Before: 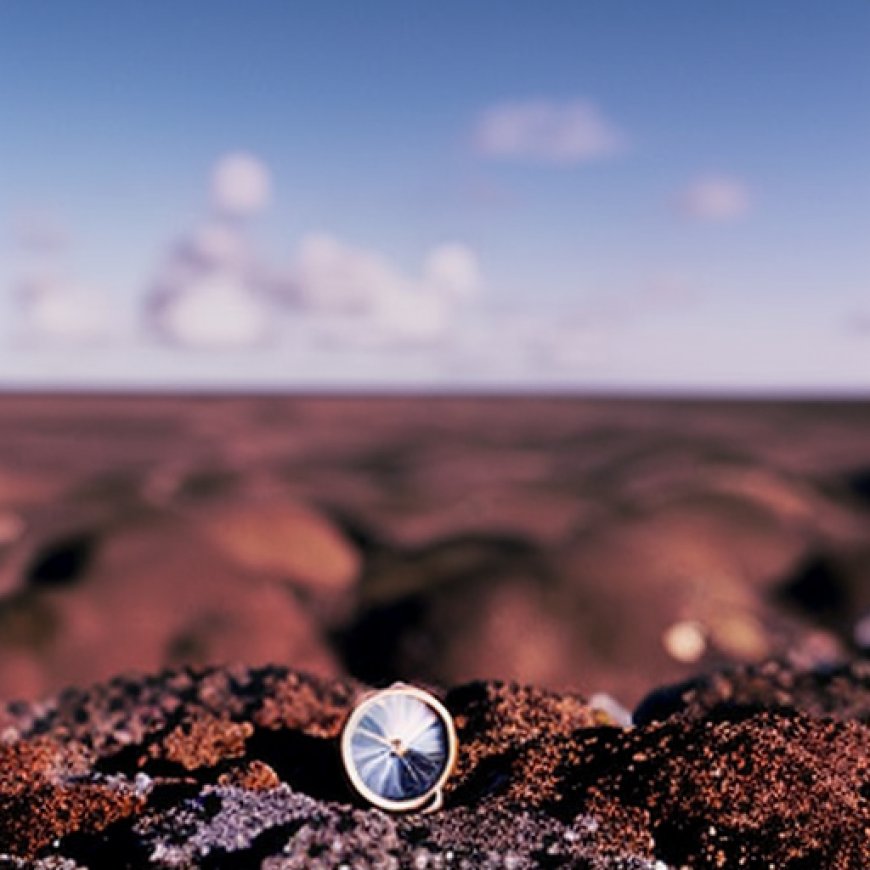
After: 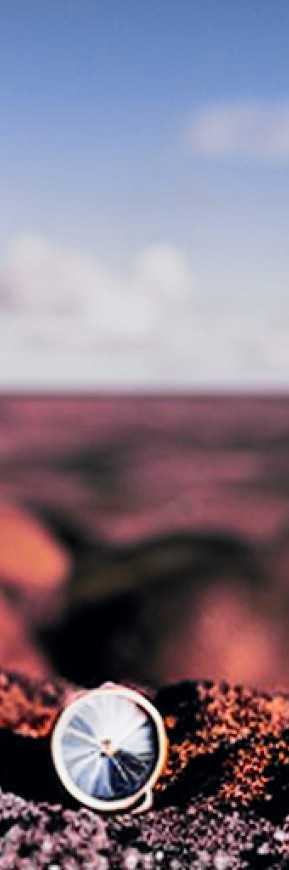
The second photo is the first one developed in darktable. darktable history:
shadows and highlights: shadows 29.32, highlights -29.32, low approximation 0.01, soften with gaussian
crop: left 33.36%, right 33.36%
tone curve: curves: ch0 [(0, 0) (0.071, 0.047) (0.266, 0.26) (0.483, 0.554) (0.753, 0.811) (1, 0.983)]; ch1 [(0, 0) (0.346, 0.307) (0.408, 0.369) (0.463, 0.443) (0.482, 0.493) (0.502, 0.5) (0.517, 0.502) (0.55, 0.548) (0.597, 0.624) (0.651, 0.698) (1, 1)]; ch2 [(0, 0) (0.346, 0.34) (0.434, 0.46) (0.485, 0.494) (0.5, 0.494) (0.517, 0.506) (0.535, 0.529) (0.583, 0.611) (0.625, 0.666) (1, 1)], color space Lab, independent channels, preserve colors none
tone equalizer: on, module defaults
